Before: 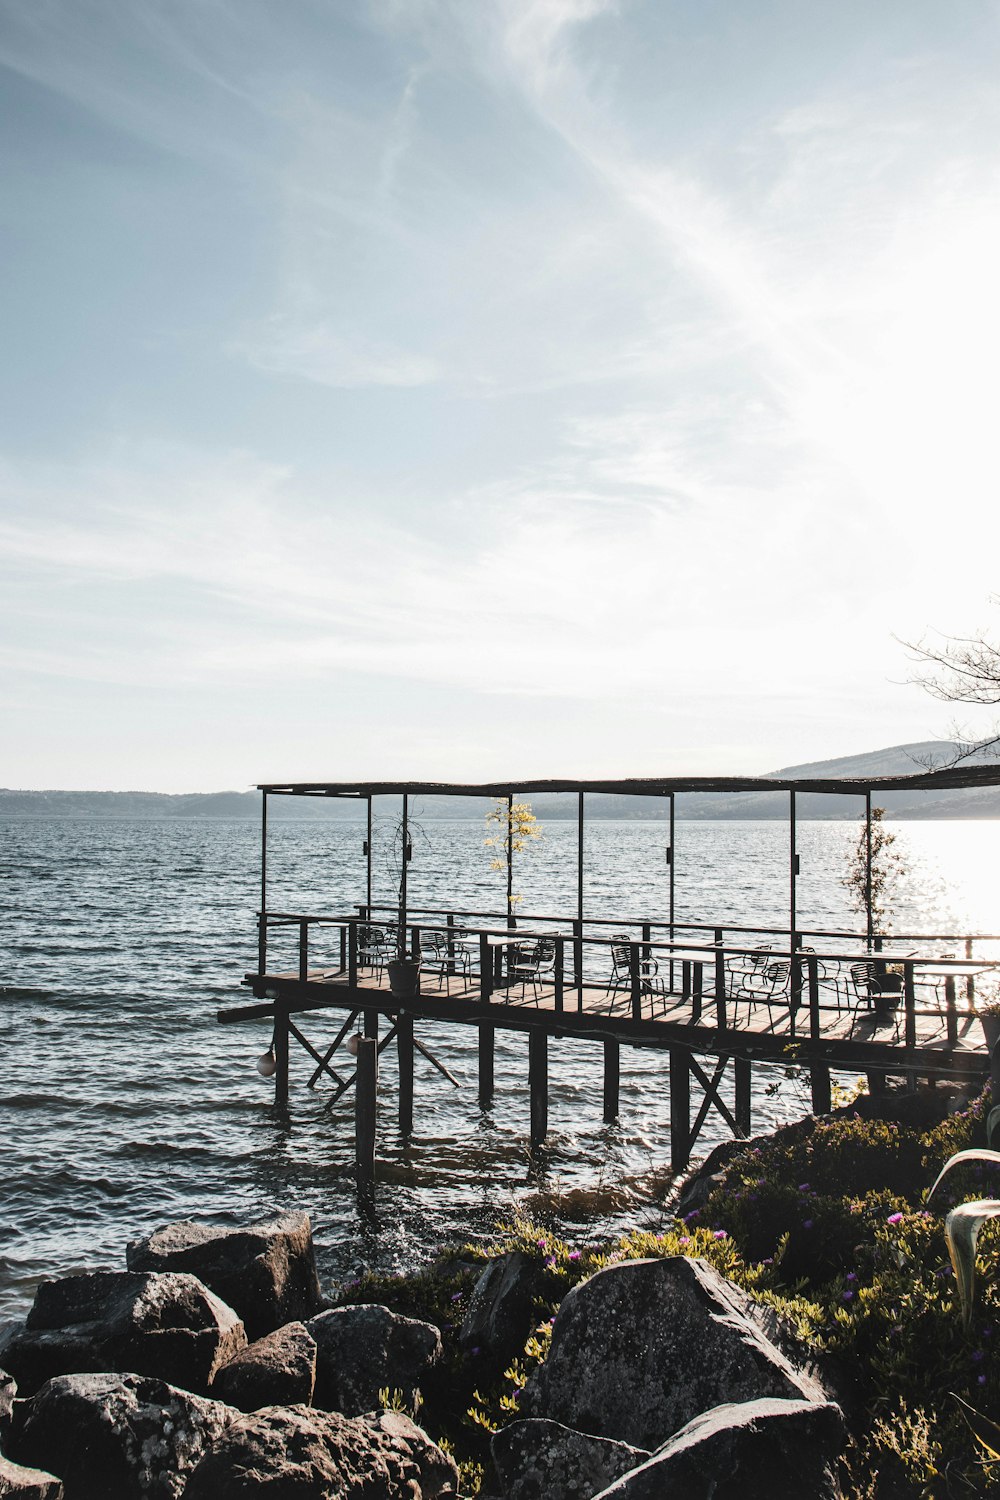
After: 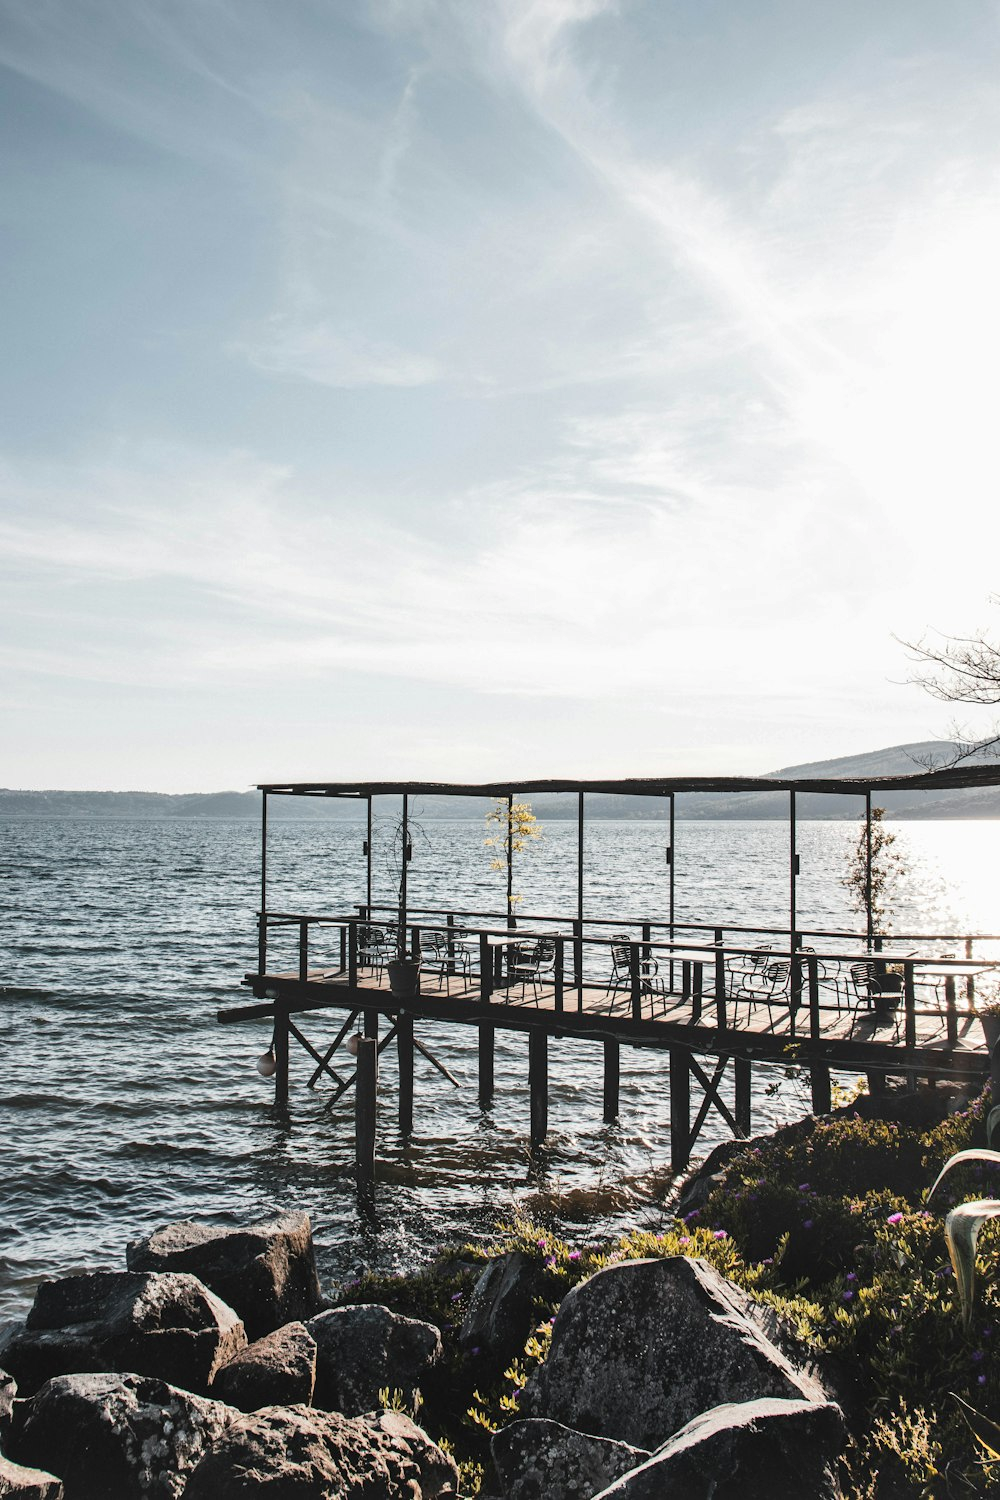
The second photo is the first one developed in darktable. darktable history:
shadows and highlights: shadows 36.79, highlights -27.06, soften with gaussian
